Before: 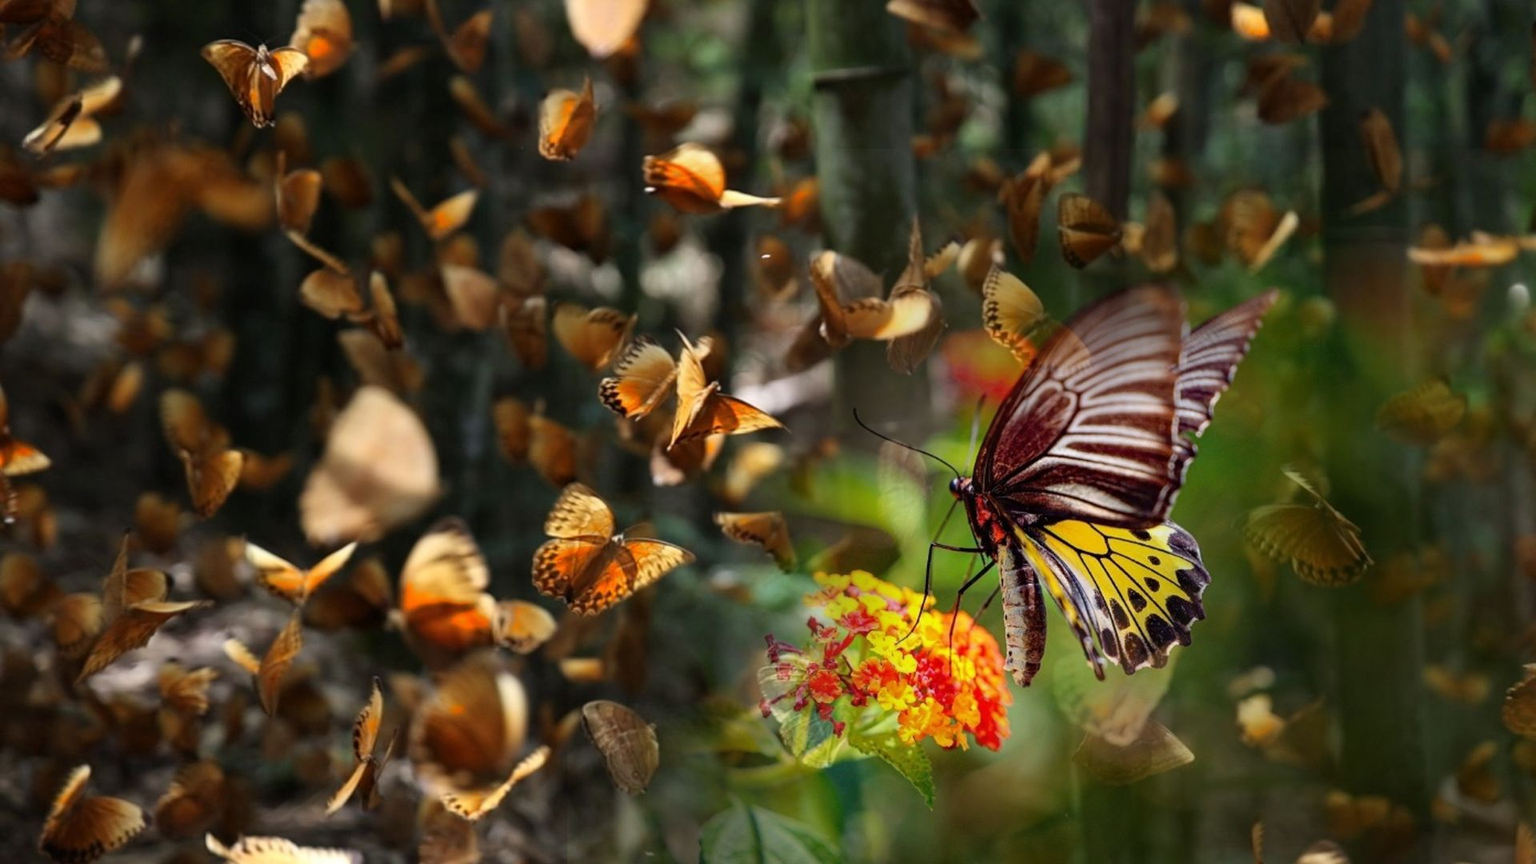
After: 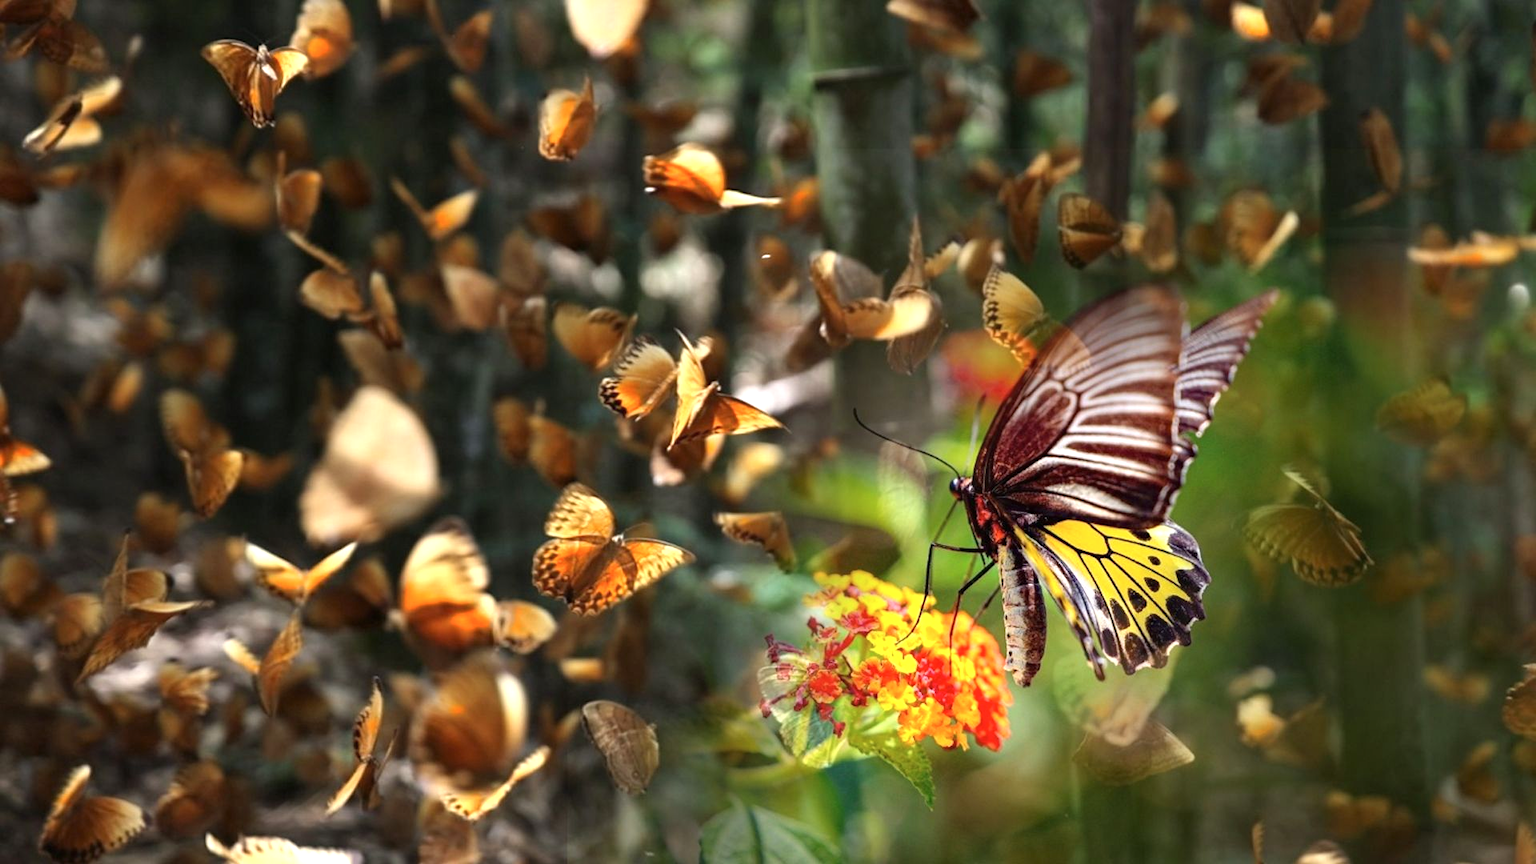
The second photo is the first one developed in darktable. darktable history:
contrast brightness saturation: saturation -0.062
exposure: black level correction 0, exposure 0.697 EV, compensate exposure bias true, compensate highlight preservation false
